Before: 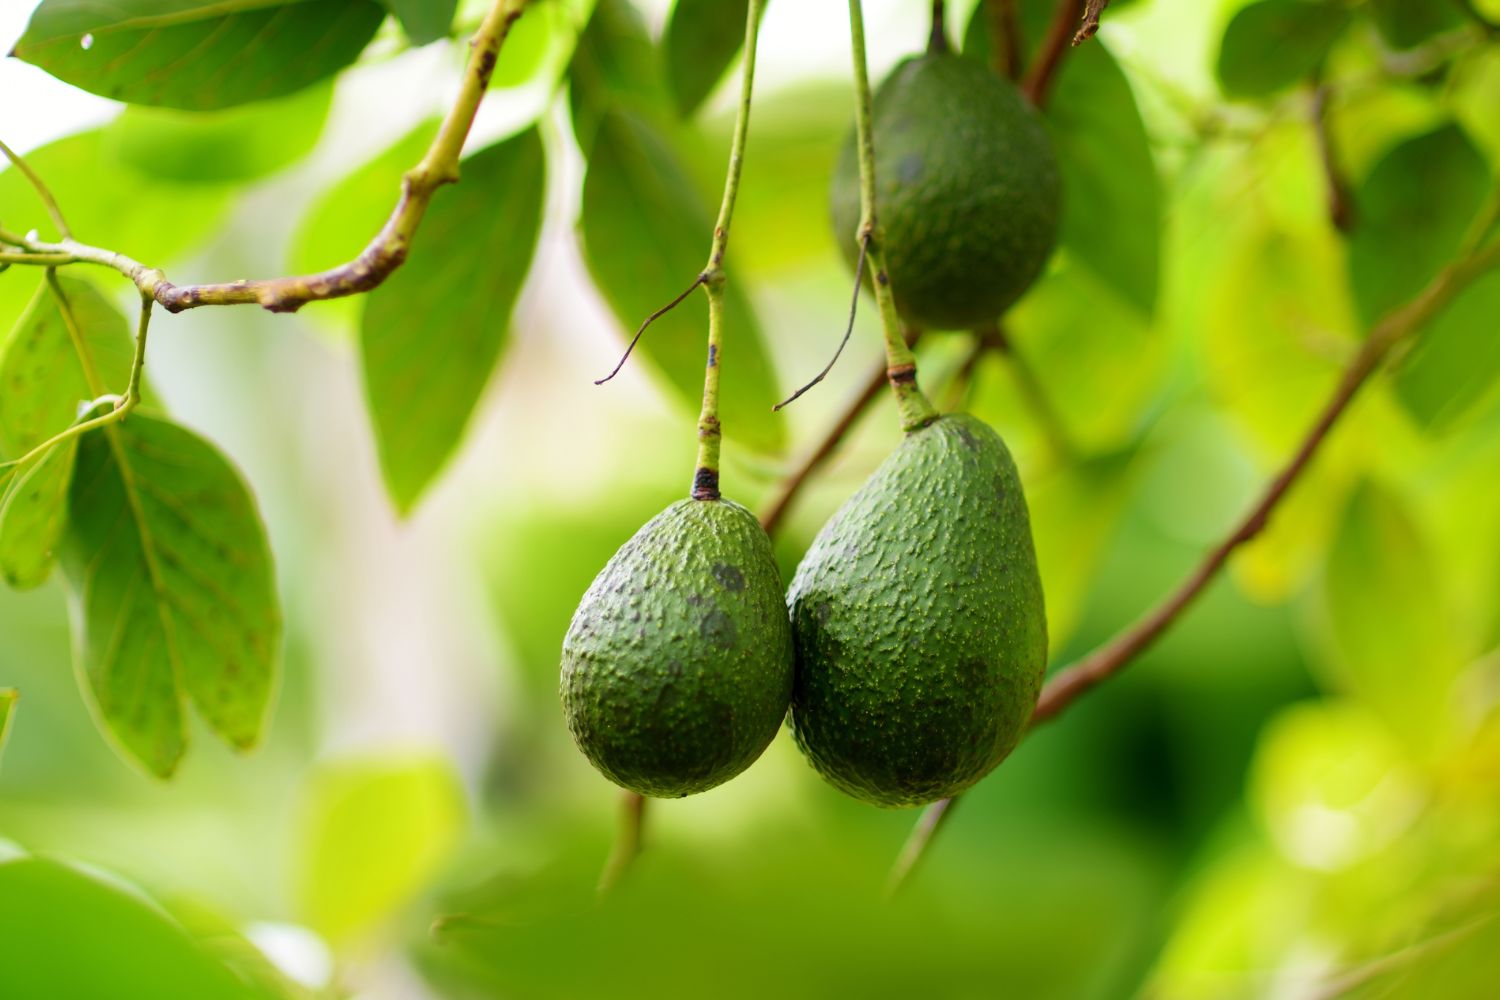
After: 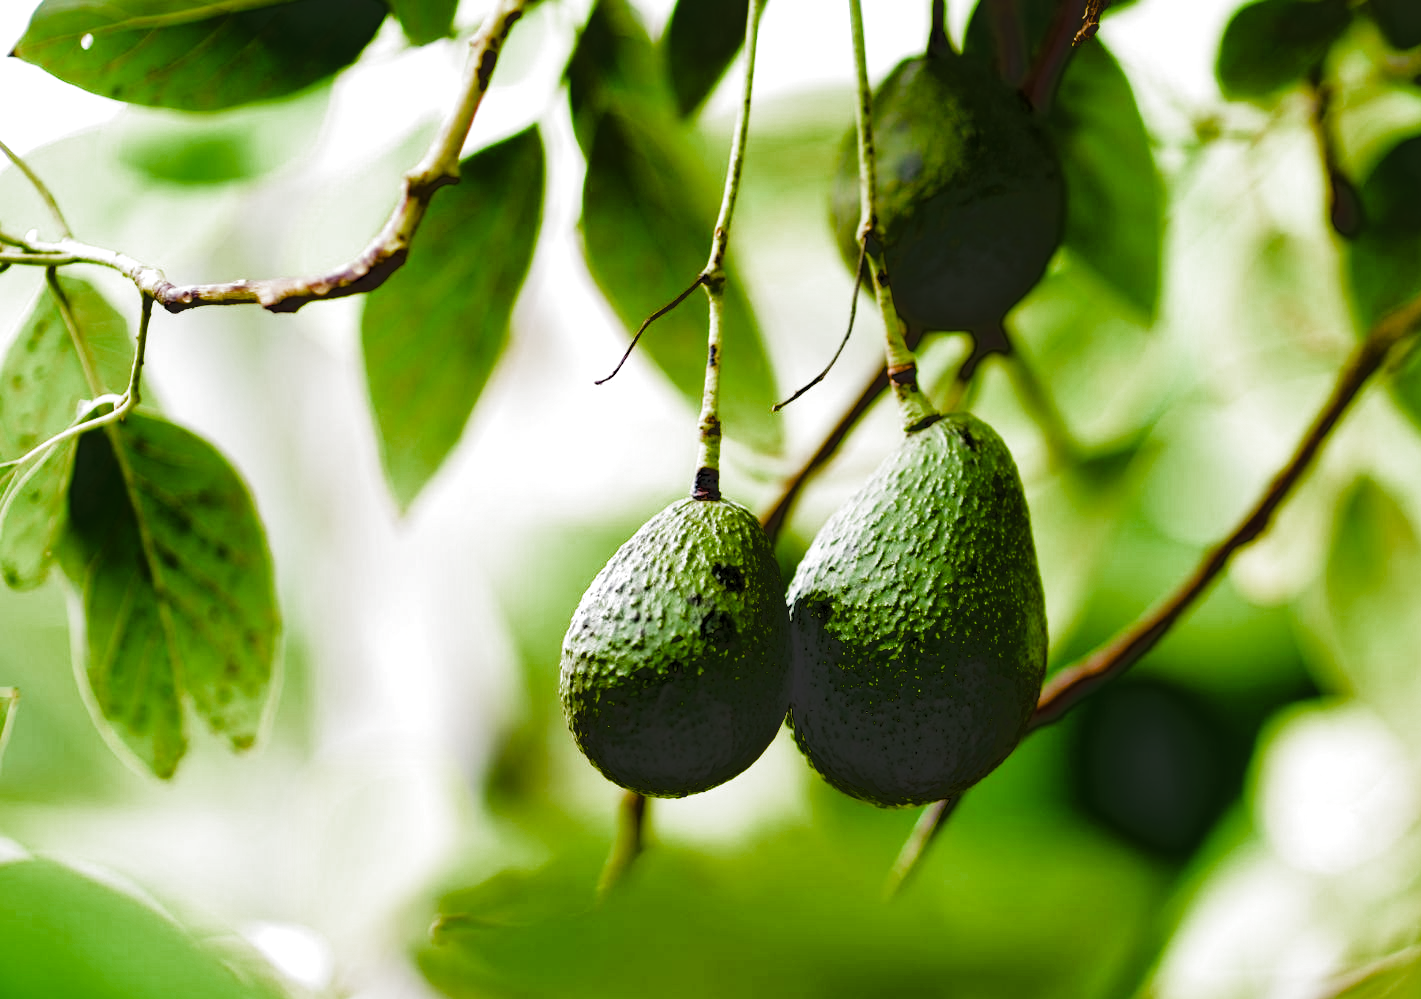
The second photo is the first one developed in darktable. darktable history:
crop and rotate: left 0%, right 5.258%
filmic rgb: black relative exposure -3.61 EV, white relative exposure 2.14 EV, threshold 3.04 EV, hardness 3.64, color science v5 (2021), contrast in shadows safe, contrast in highlights safe, enable highlight reconstruction true
exposure: black level correction 0.058, compensate highlight preservation false
local contrast: mode bilateral grid, contrast 21, coarseness 50, detail 130%, midtone range 0.2
